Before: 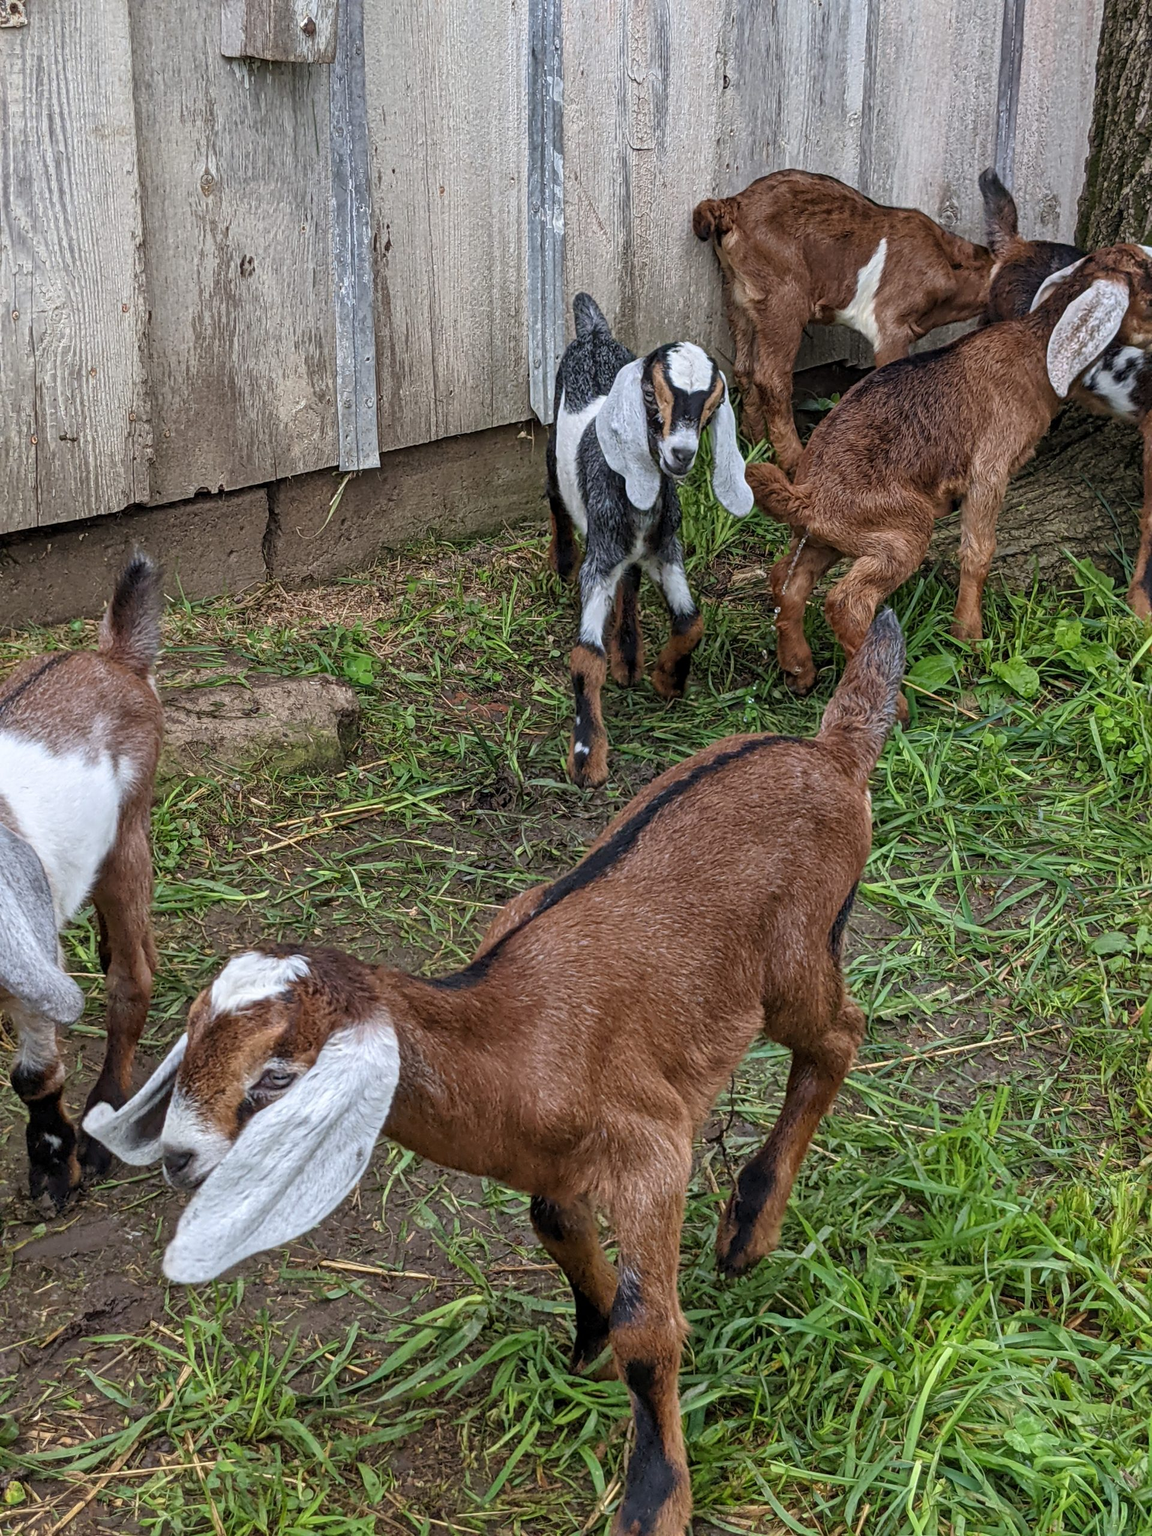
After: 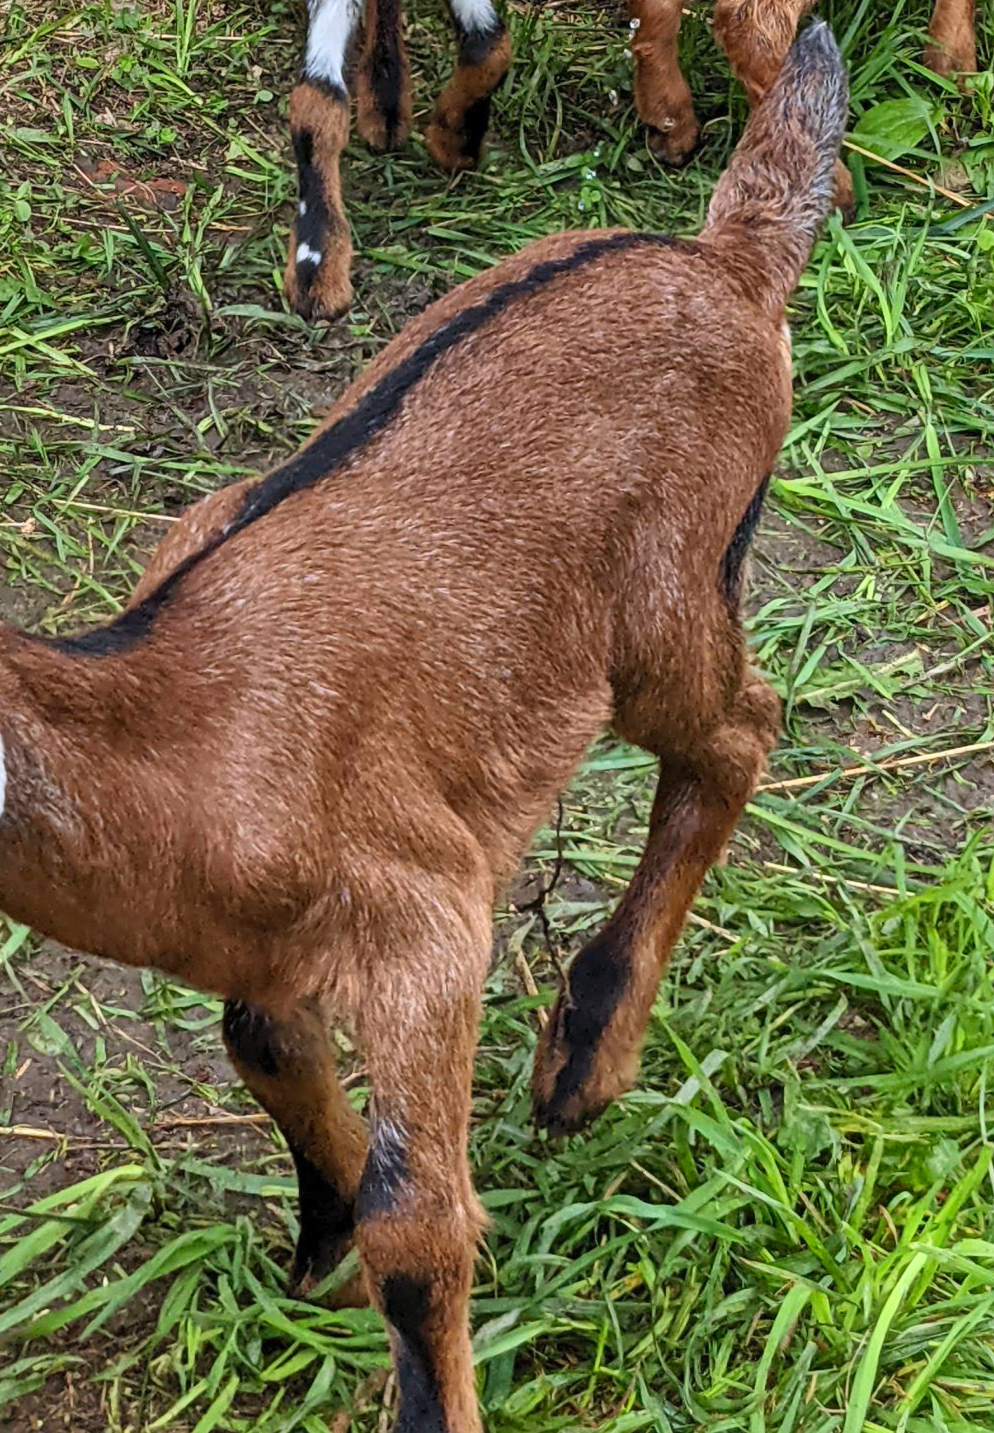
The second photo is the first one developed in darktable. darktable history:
crop: left 34.479%, top 38.822%, right 13.718%, bottom 5.172%
contrast brightness saturation: contrast 0.2, brightness 0.16, saturation 0.22
